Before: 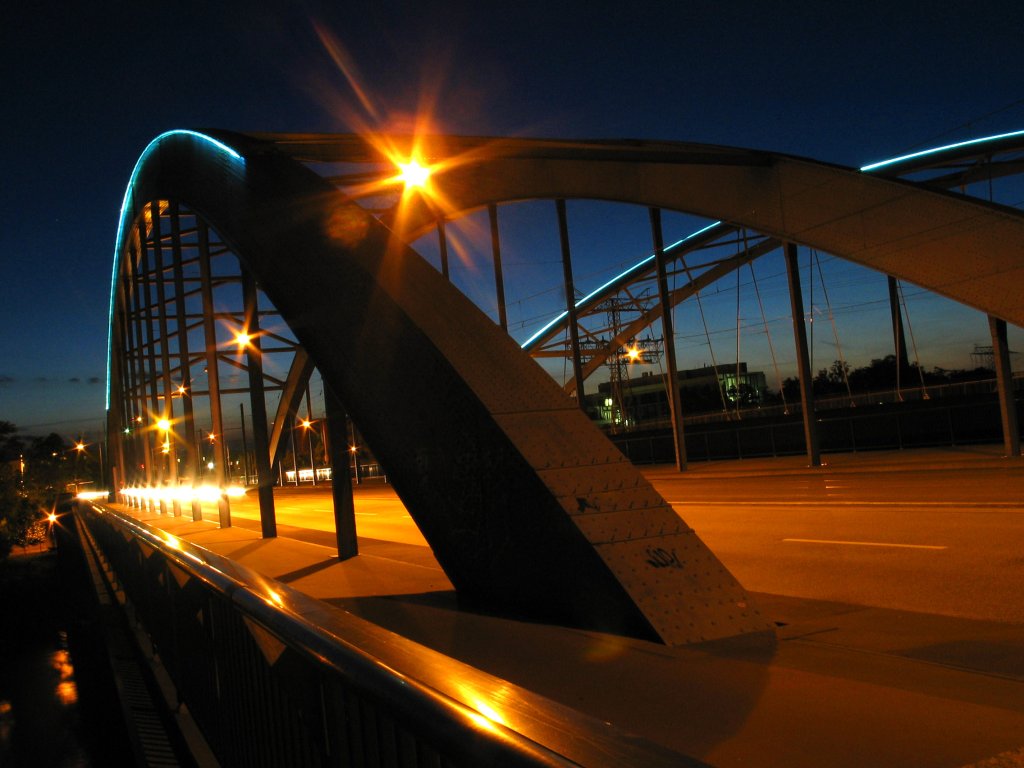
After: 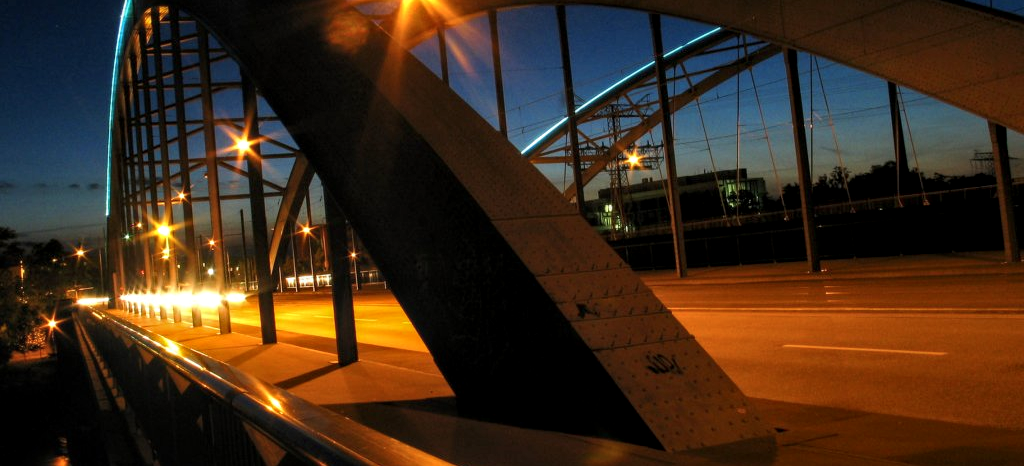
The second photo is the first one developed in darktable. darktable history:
local contrast: detail 130%
crop and rotate: top 25.357%, bottom 13.942%
